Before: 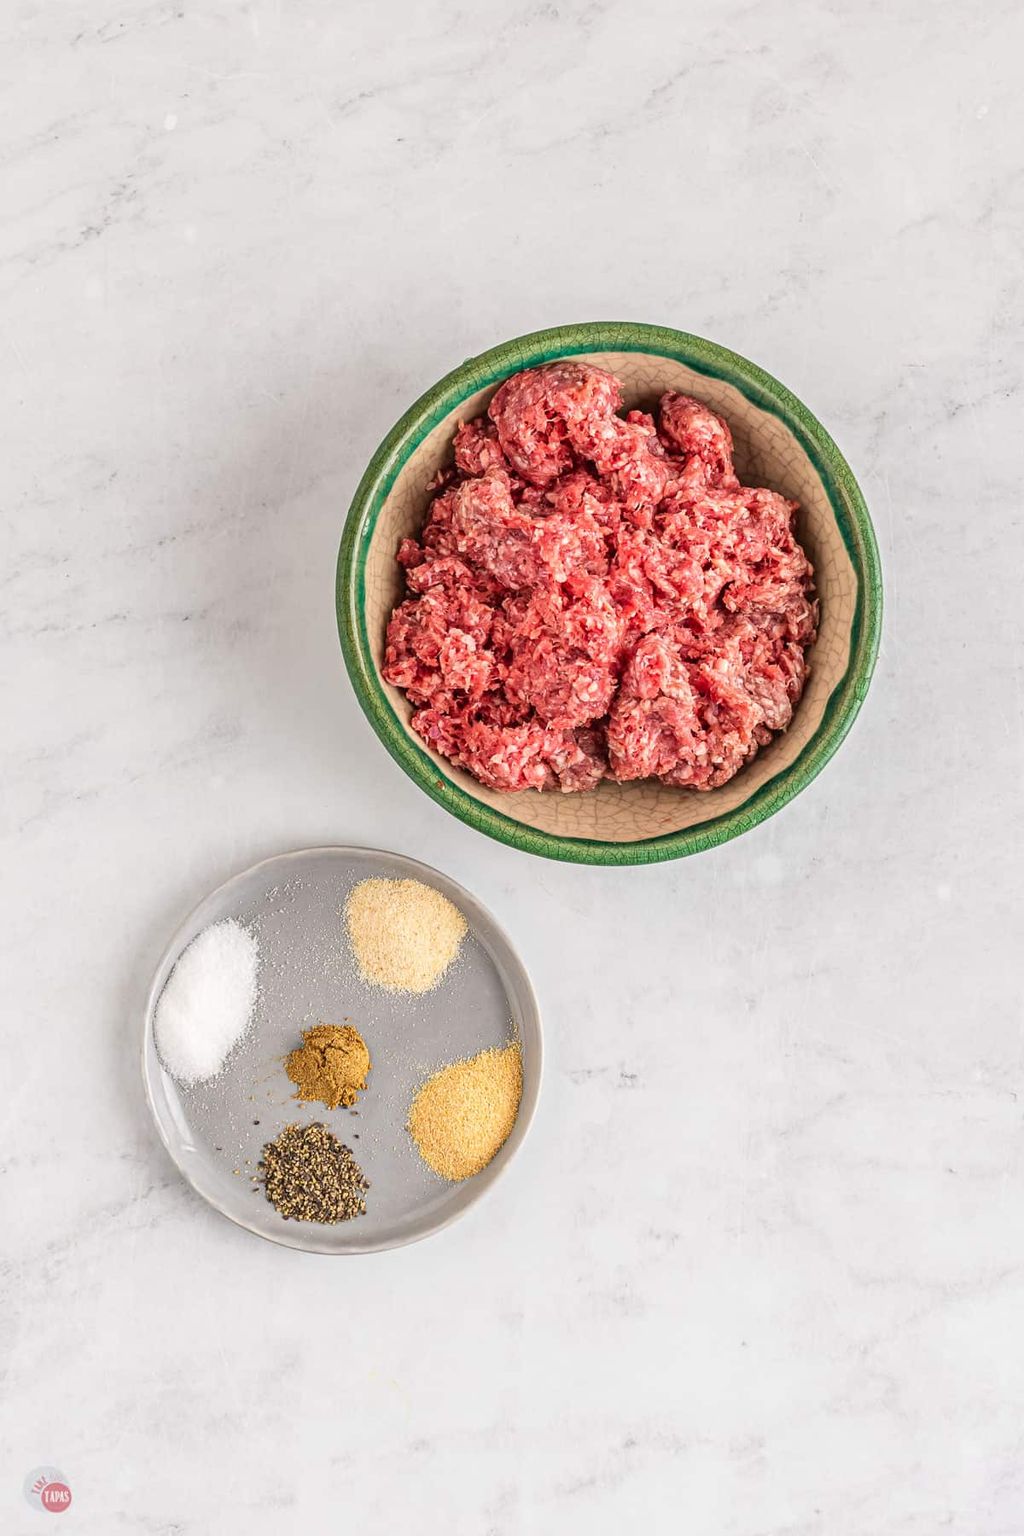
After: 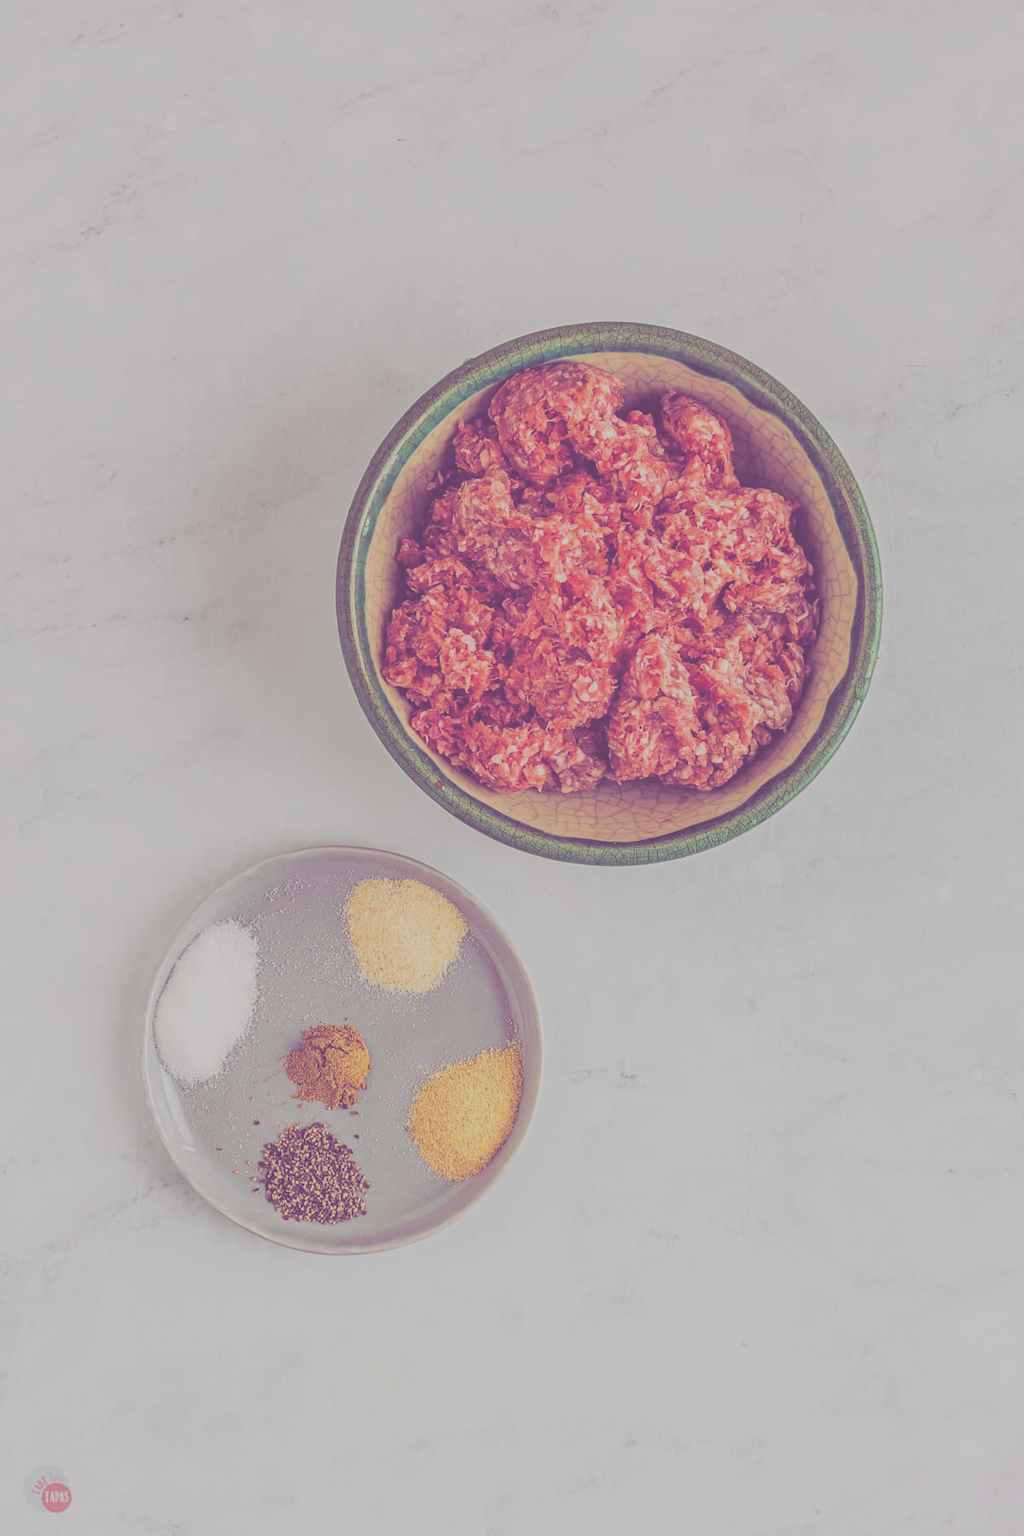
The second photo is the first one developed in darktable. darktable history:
split-toning: shadows › hue 277.2°, shadows › saturation 0.74
exposure: black level correction -0.087, compensate highlight preservation false
filmic rgb: black relative exposure -8.79 EV, white relative exposure 4.98 EV, threshold 3 EV, target black luminance 0%, hardness 3.77, latitude 66.33%, contrast 0.822, shadows ↔ highlights balance 20%, color science v5 (2021), contrast in shadows safe, contrast in highlights safe, enable highlight reconstruction true
rgb levels: preserve colors max RGB
